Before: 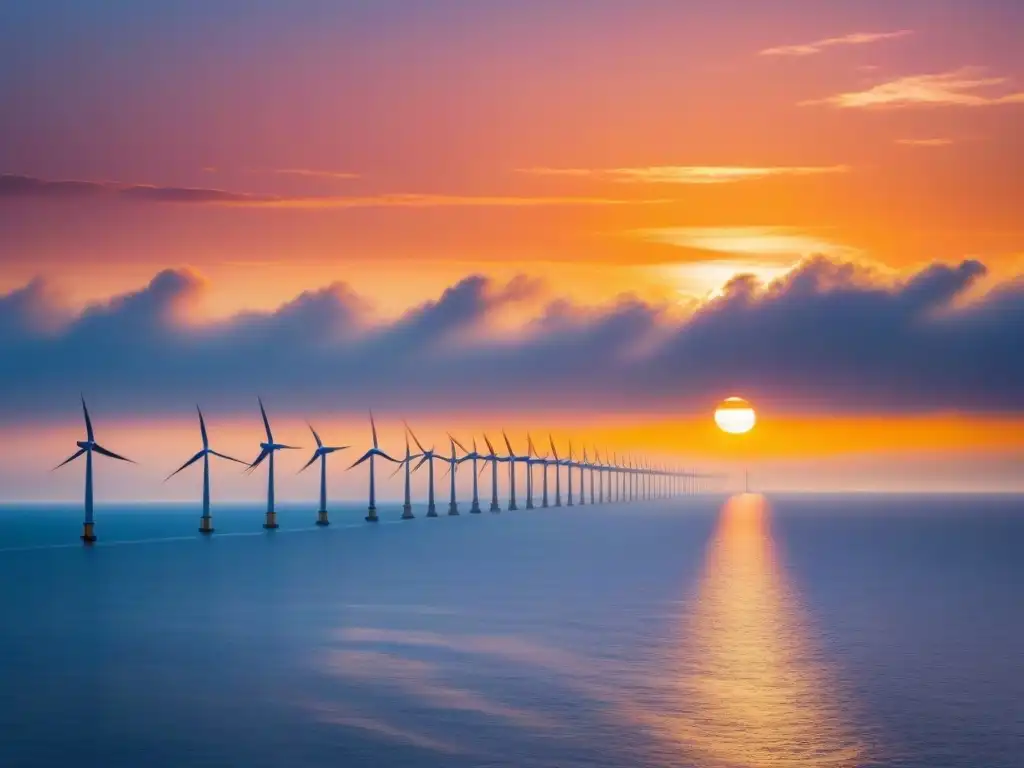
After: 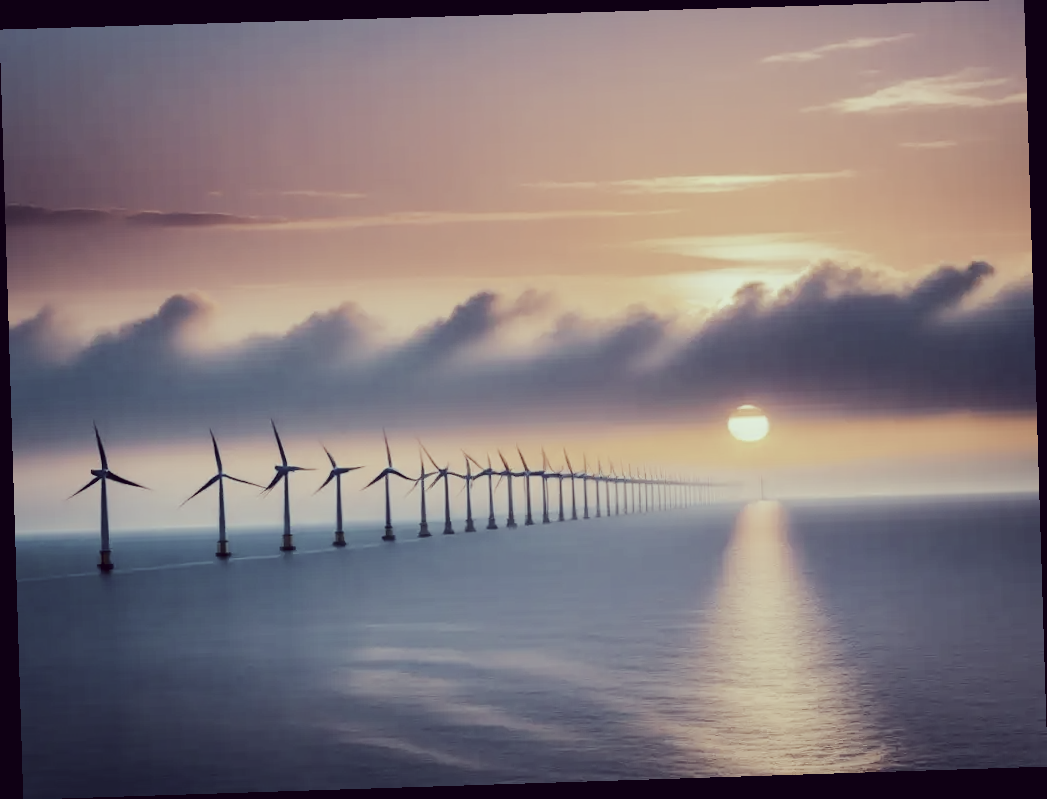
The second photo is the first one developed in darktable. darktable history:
color correction: highlights a* -20.17, highlights b* 20.27, shadows a* 20.03, shadows b* -20.46, saturation 0.43
color balance rgb: shadows lift › chroma 2%, shadows lift › hue 135.47°, highlights gain › chroma 2%, highlights gain › hue 291.01°, global offset › luminance 0.5%, perceptual saturation grading › global saturation -10.8%, perceptual saturation grading › highlights -26.83%, perceptual saturation grading › shadows 21.25%, perceptual brilliance grading › highlights 17.77%, perceptual brilliance grading › mid-tones 31.71%, perceptual brilliance grading › shadows -31.01%, global vibrance 24.91%
rotate and perspective: rotation -1.77°, lens shift (horizontal) 0.004, automatic cropping off
filmic rgb: black relative exposure -7.65 EV, white relative exposure 4.56 EV, hardness 3.61
